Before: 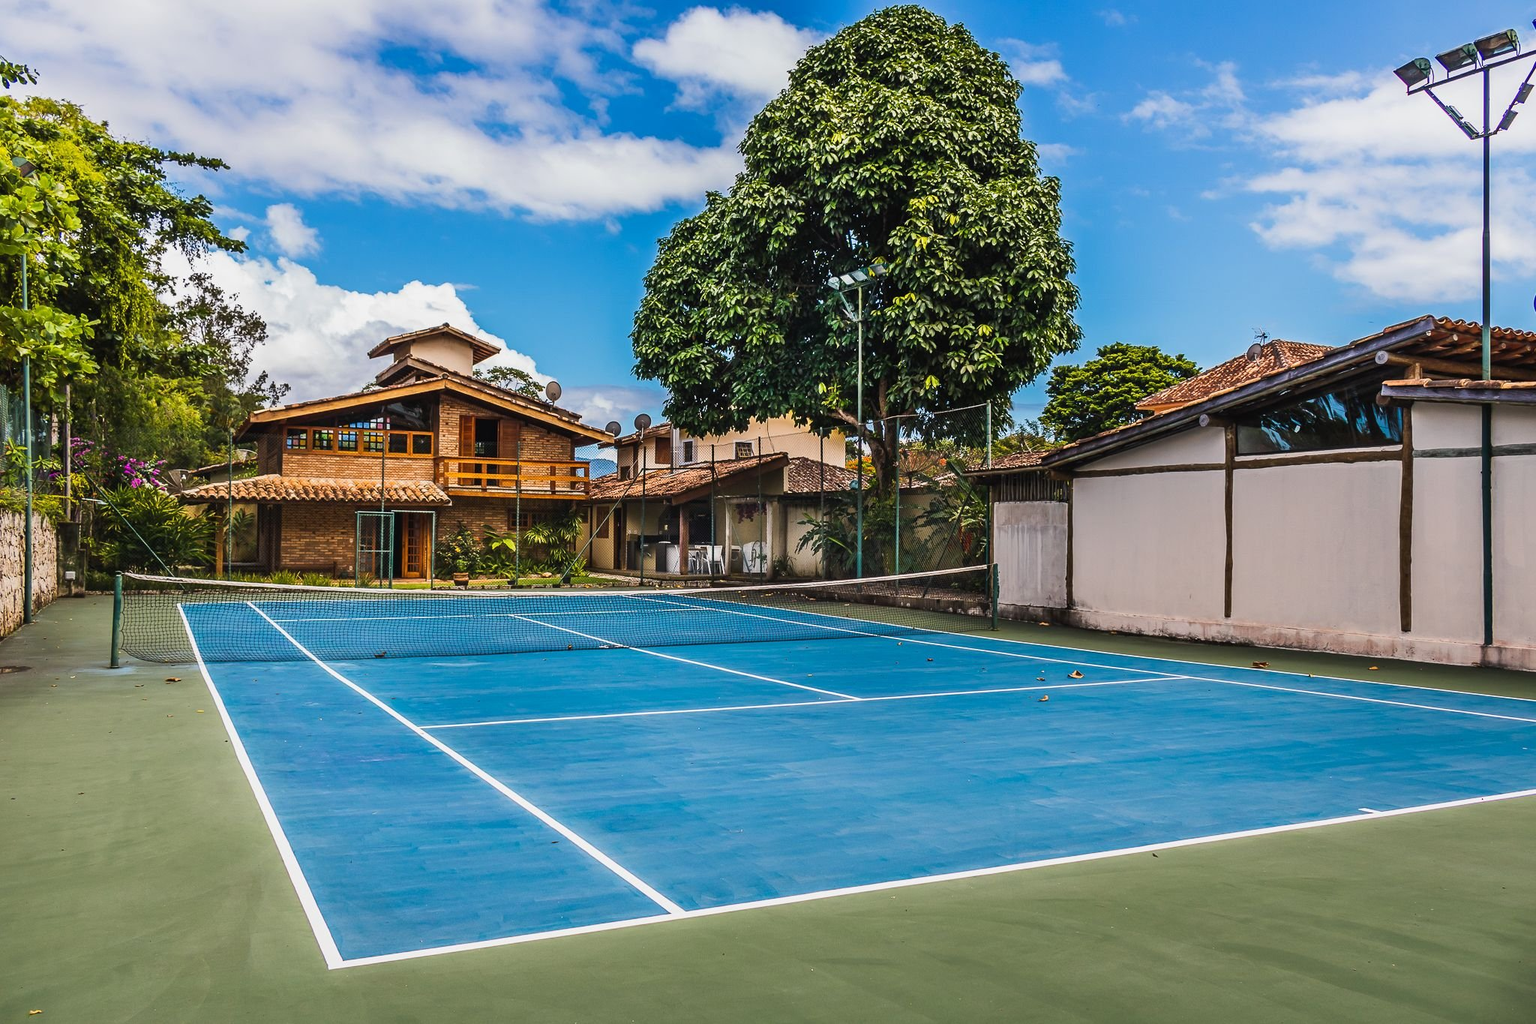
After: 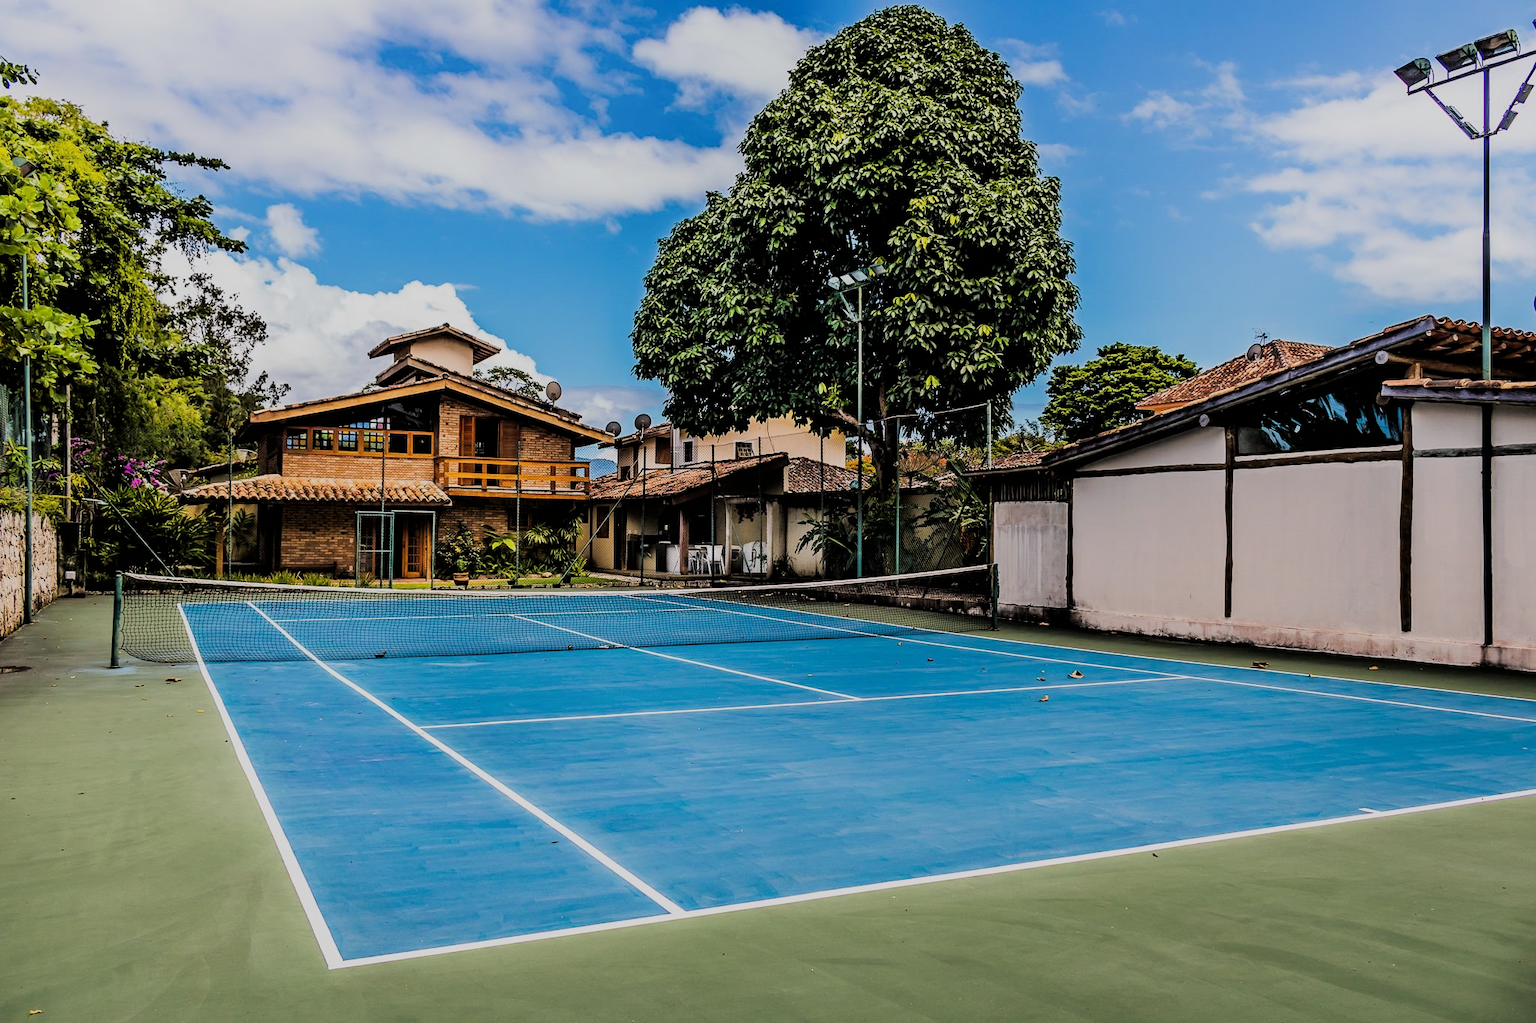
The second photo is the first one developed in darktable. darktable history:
shadows and highlights: radius 94.34, shadows -14.5, white point adjustment 0.201, highlights 32.5, compress 48.54%, soften with gaussian
filmic rgb: black relative exposure -4.39 EV, white relative exposure 5.01 EV, hardness 2.23, latitude 39.54%, contrast 1.146, highlights saturation mix 10.61%, shadows ↔ highlights balance 0.918%
